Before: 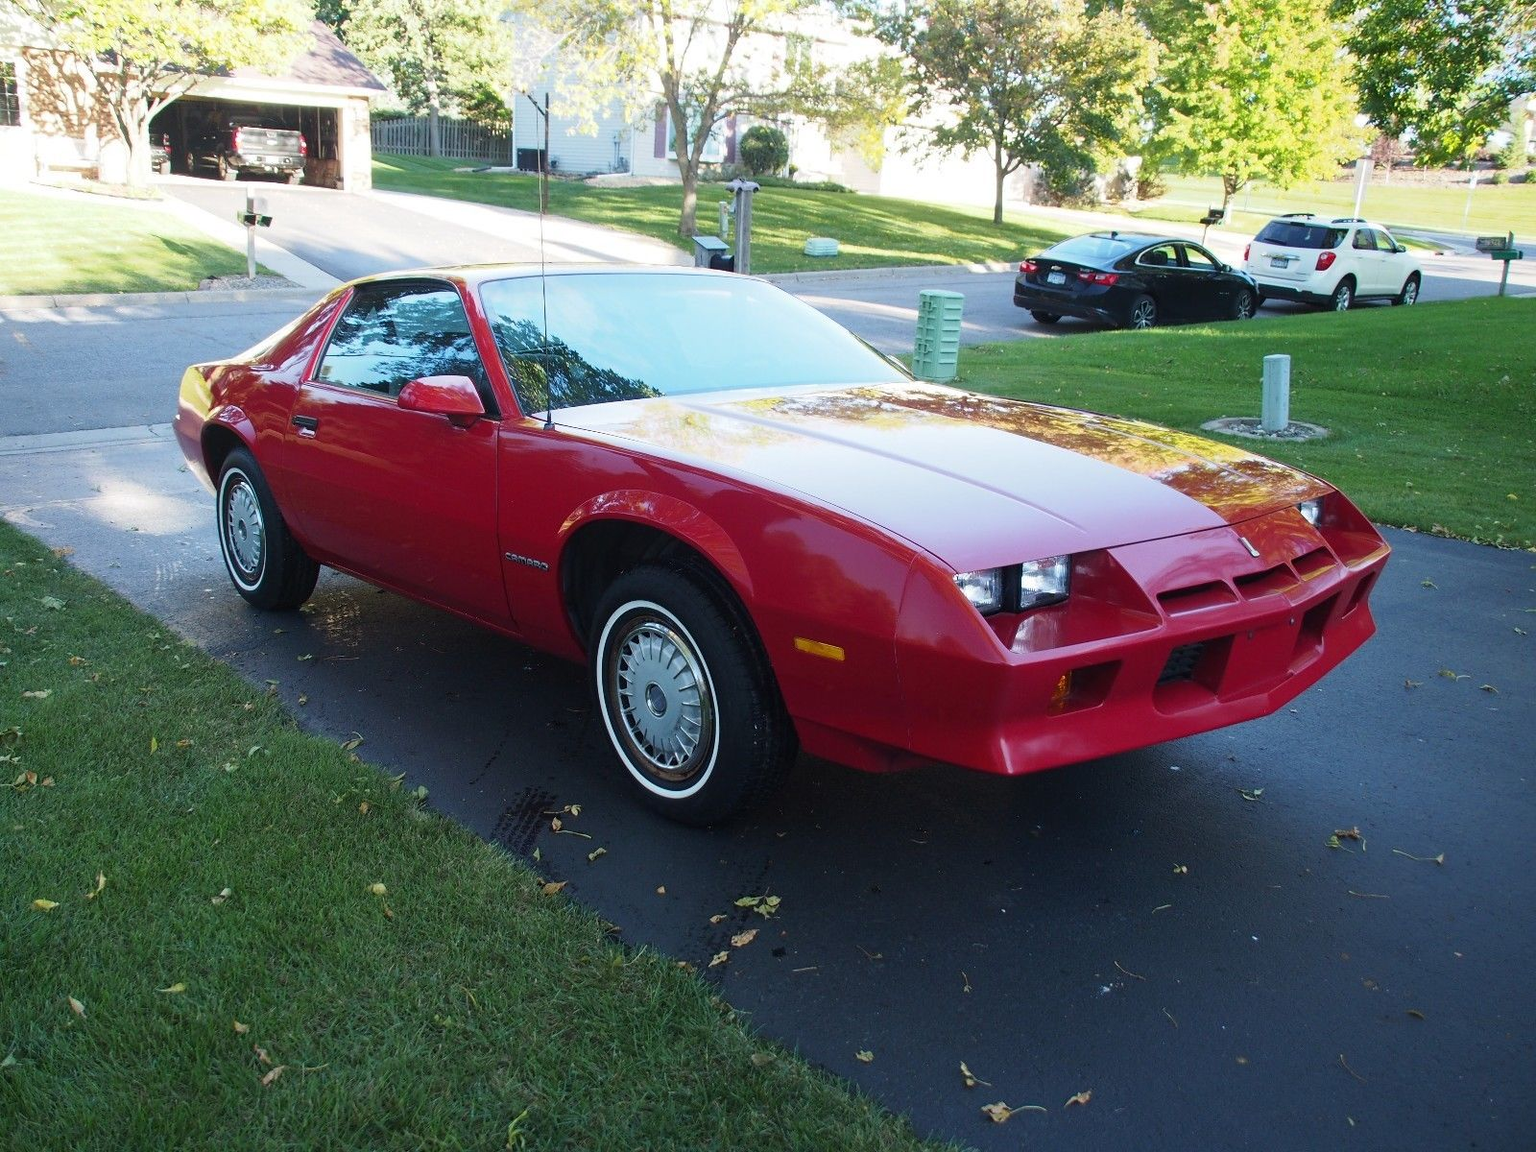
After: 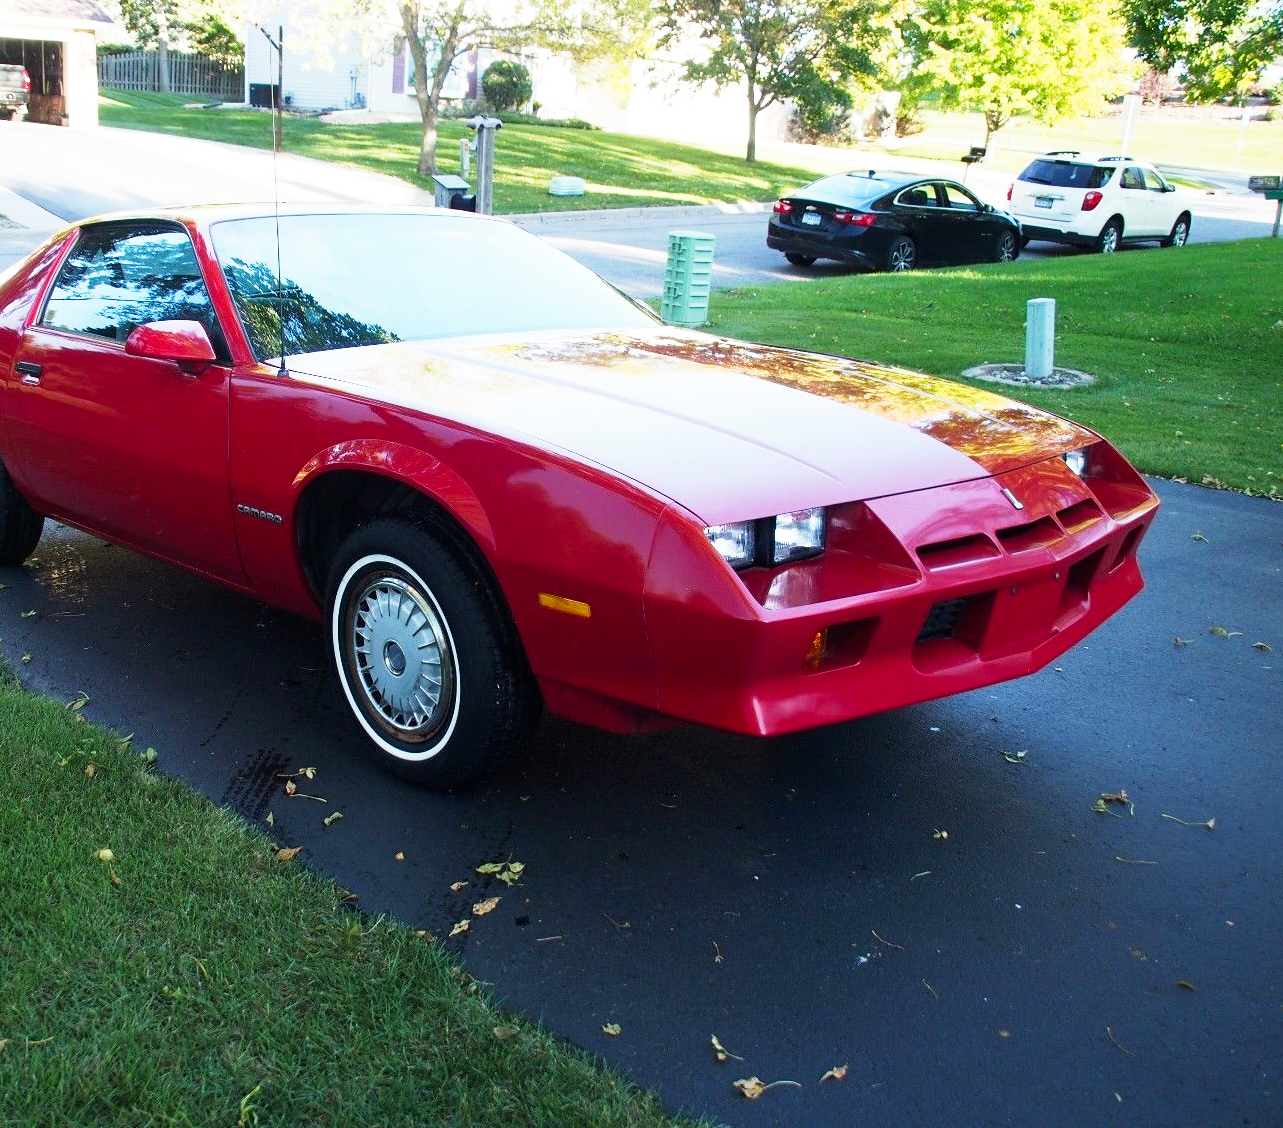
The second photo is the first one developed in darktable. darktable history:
crop and rotate: left 18.086%, top 5.938%, right 1.674%
base curve: curves: ch0 [(0, 0) (0.005, 0.002) (0.193, 0.295) (0.399, 0.664) (0.75, 0.928) (1, 1)], preserve colors none
